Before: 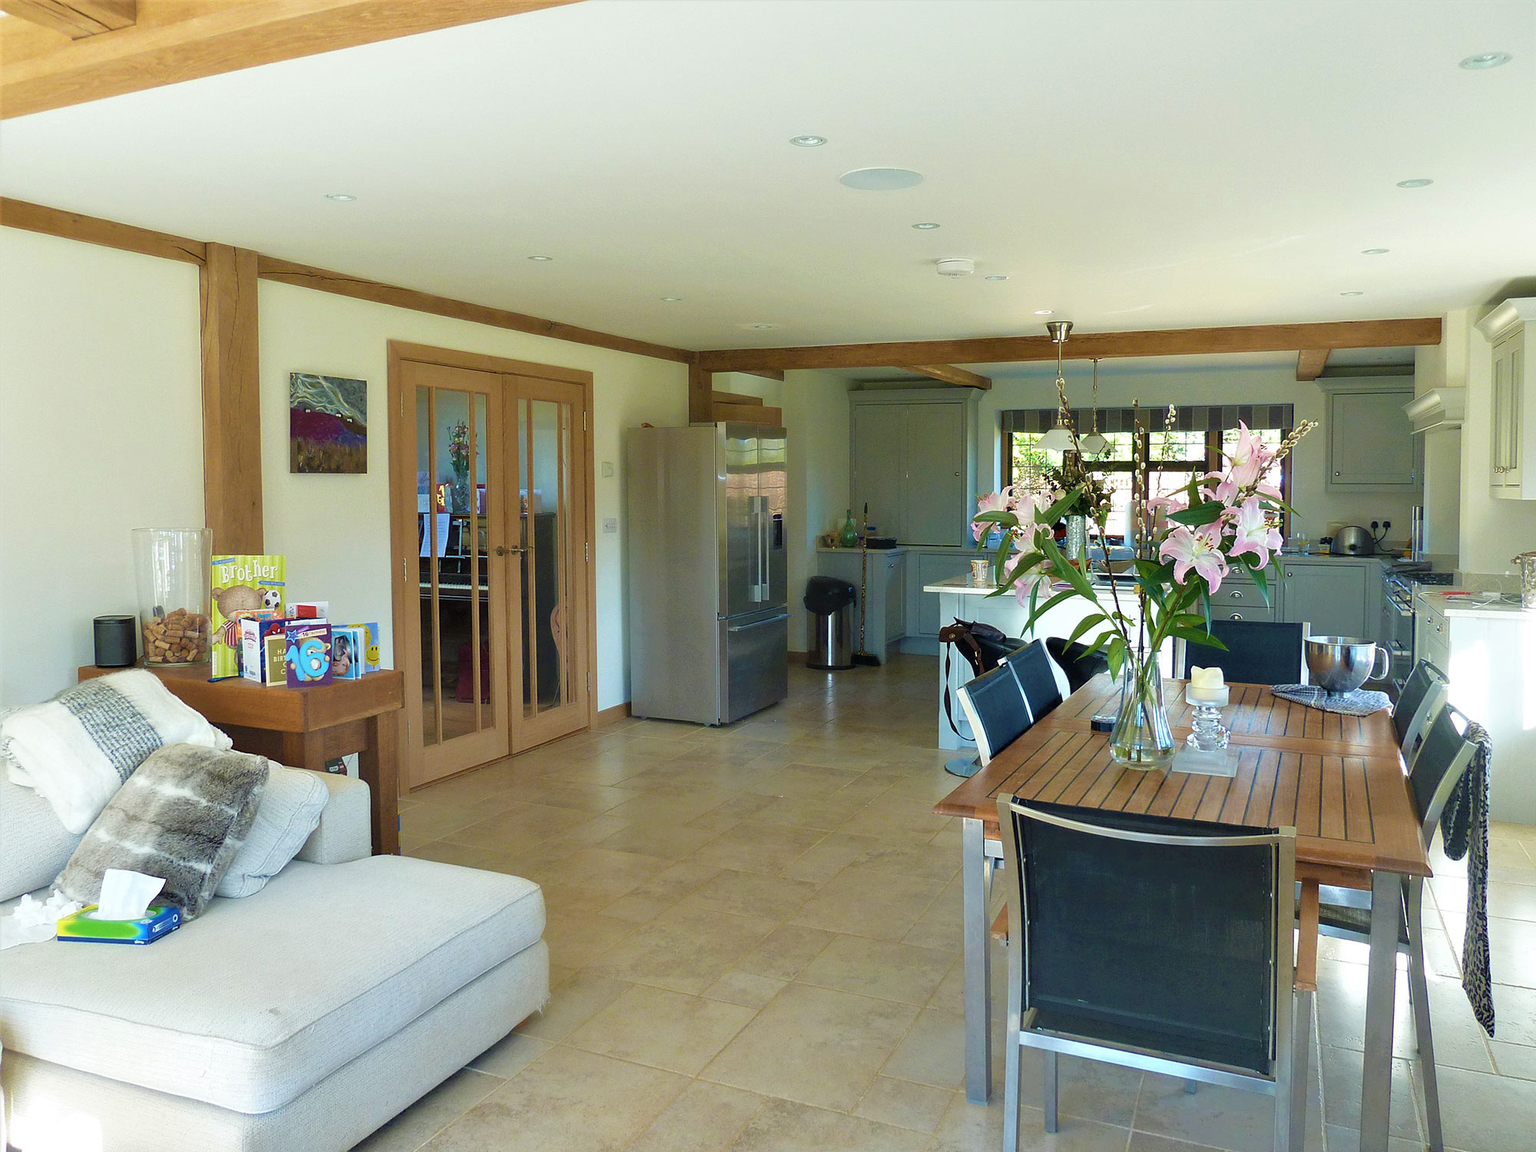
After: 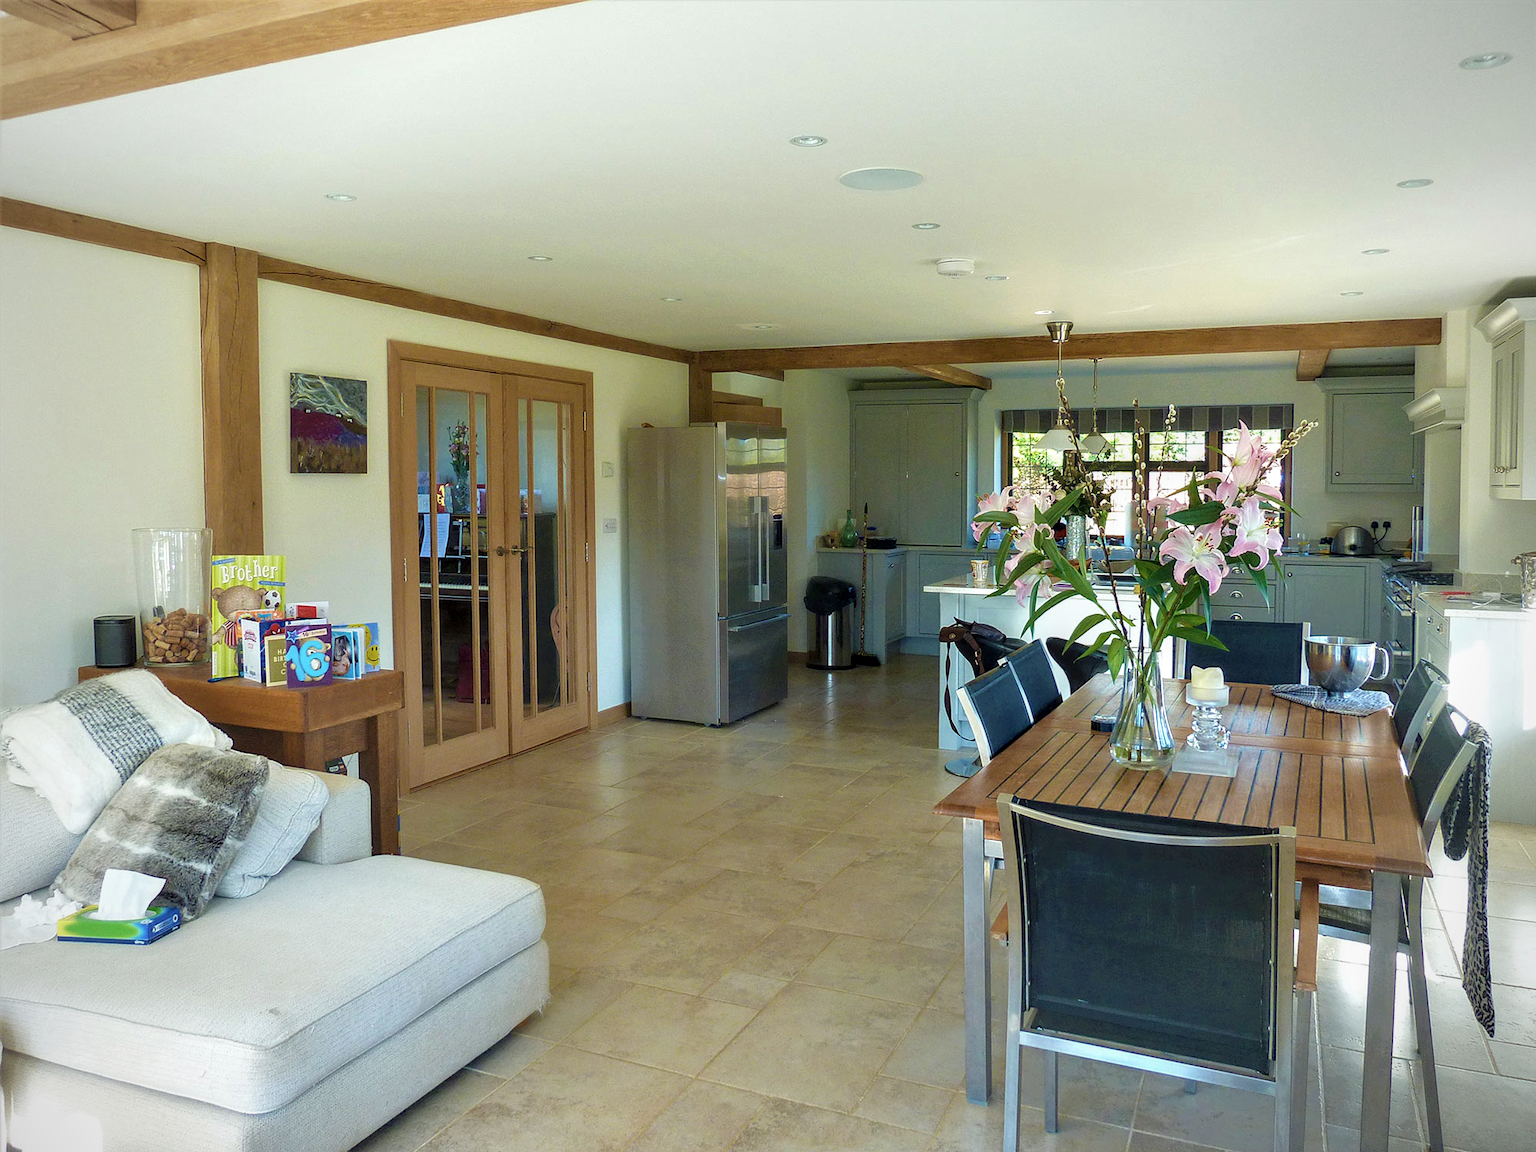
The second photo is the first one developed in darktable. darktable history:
vignetting: fall-off radius 60.92%
local contrast: on, module defaults
white balance: emerald 1
